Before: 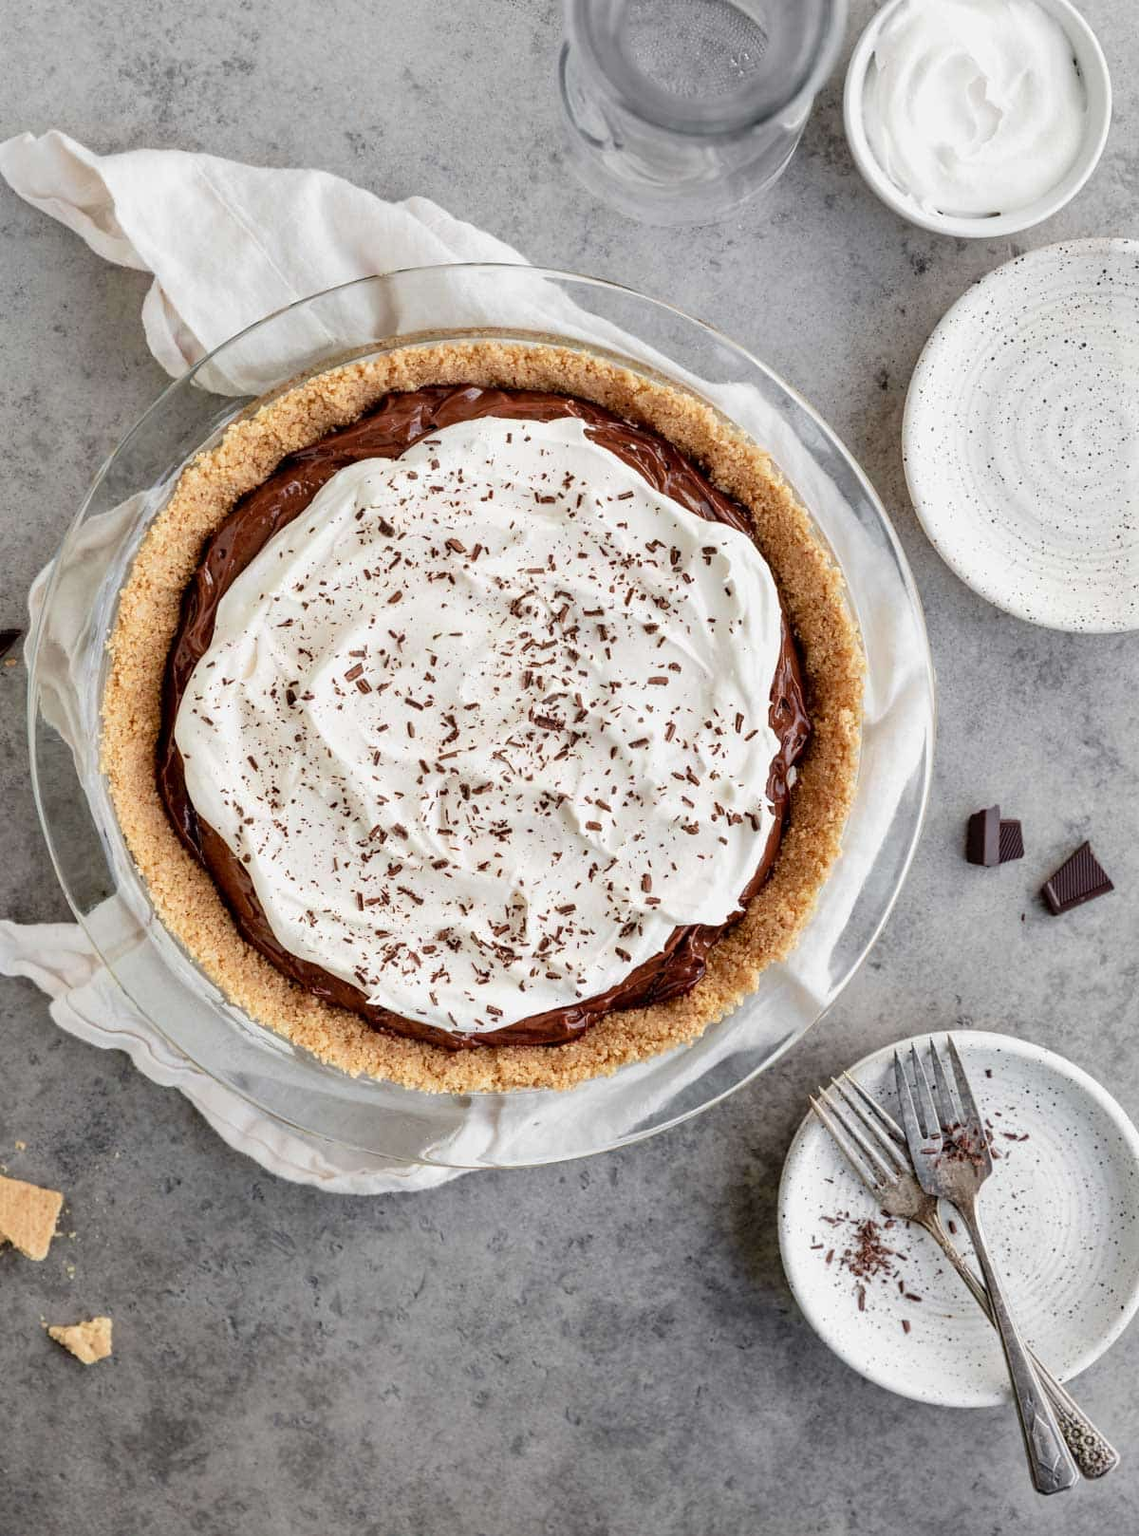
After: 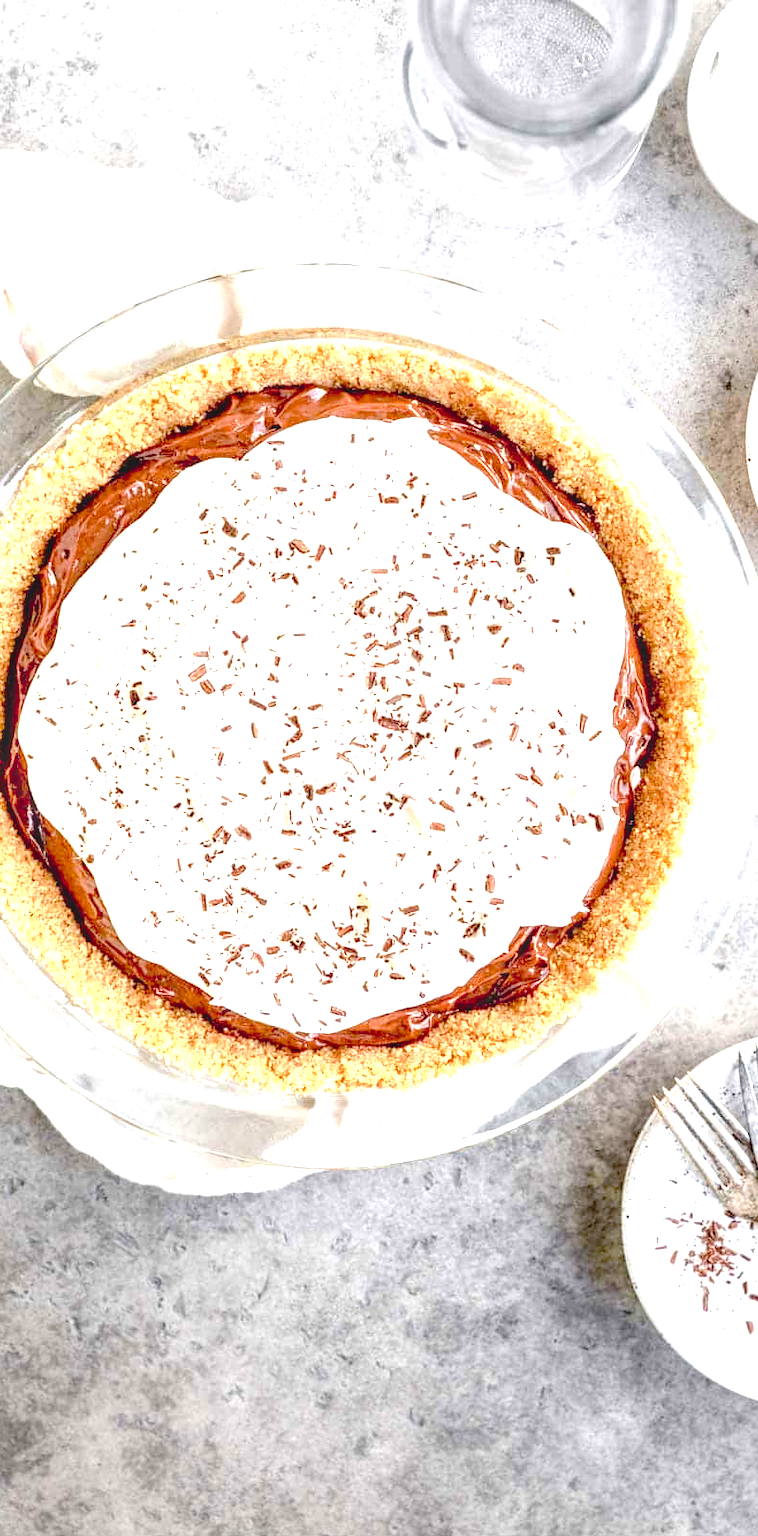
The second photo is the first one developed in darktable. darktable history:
crop and rotate: left 13.815%, right 19.525%
local contrast: highlights 45%, shadows 6%, detail 100%
exposure: black level correction 0.009, exposure 1.426 EV, compensate highlight preservation false
